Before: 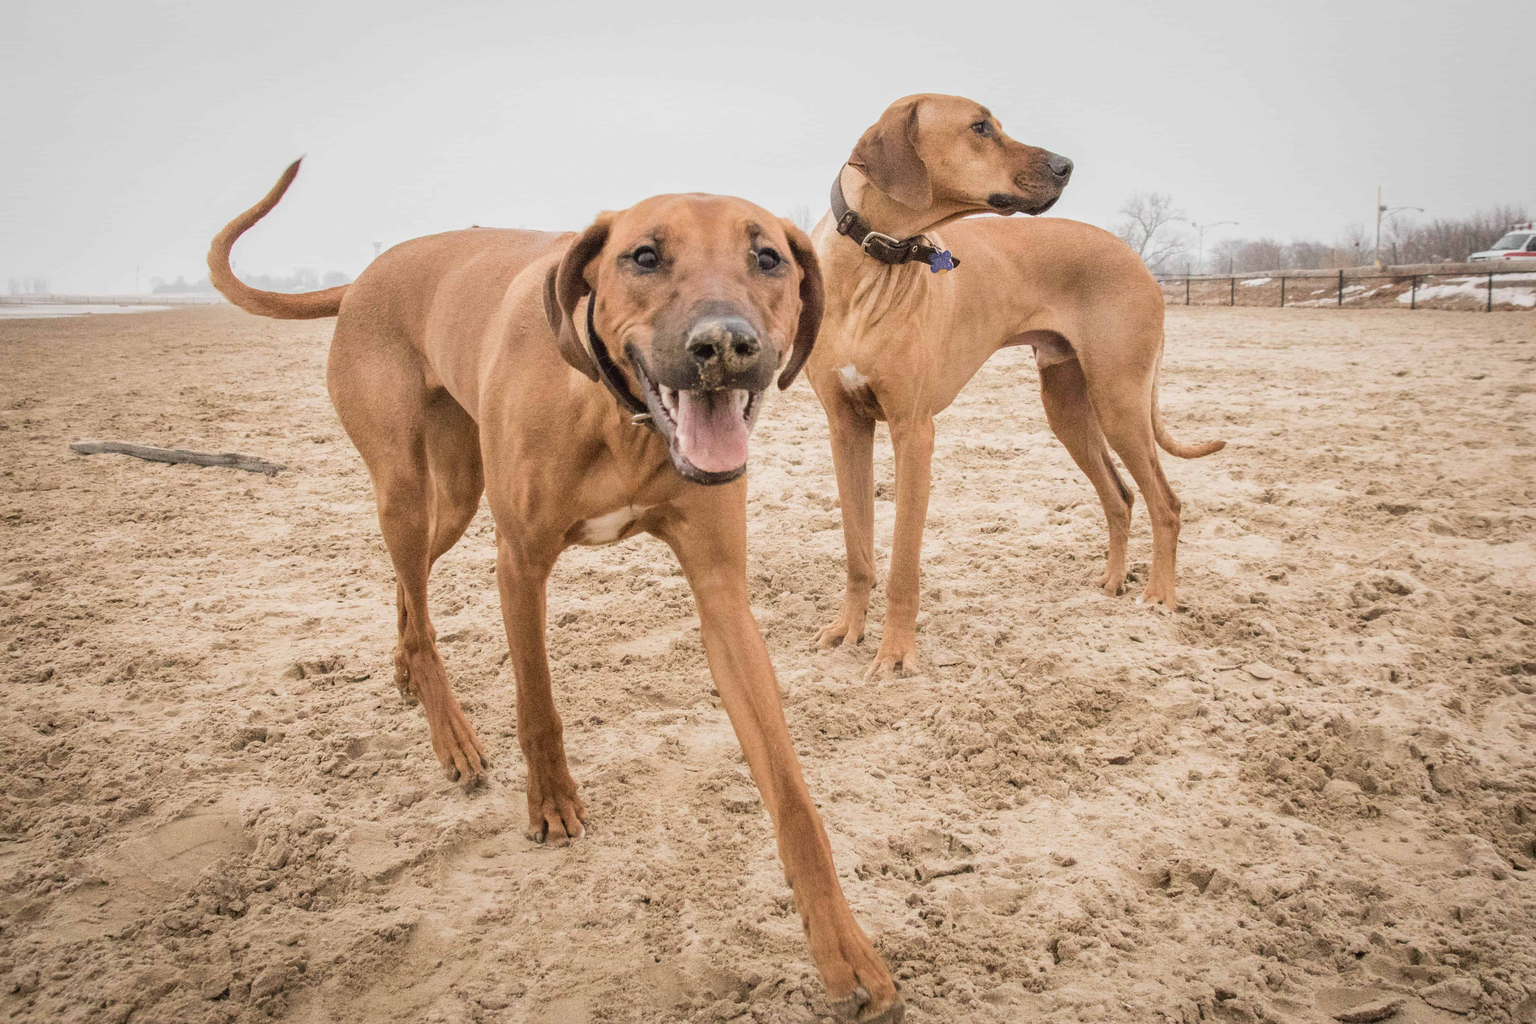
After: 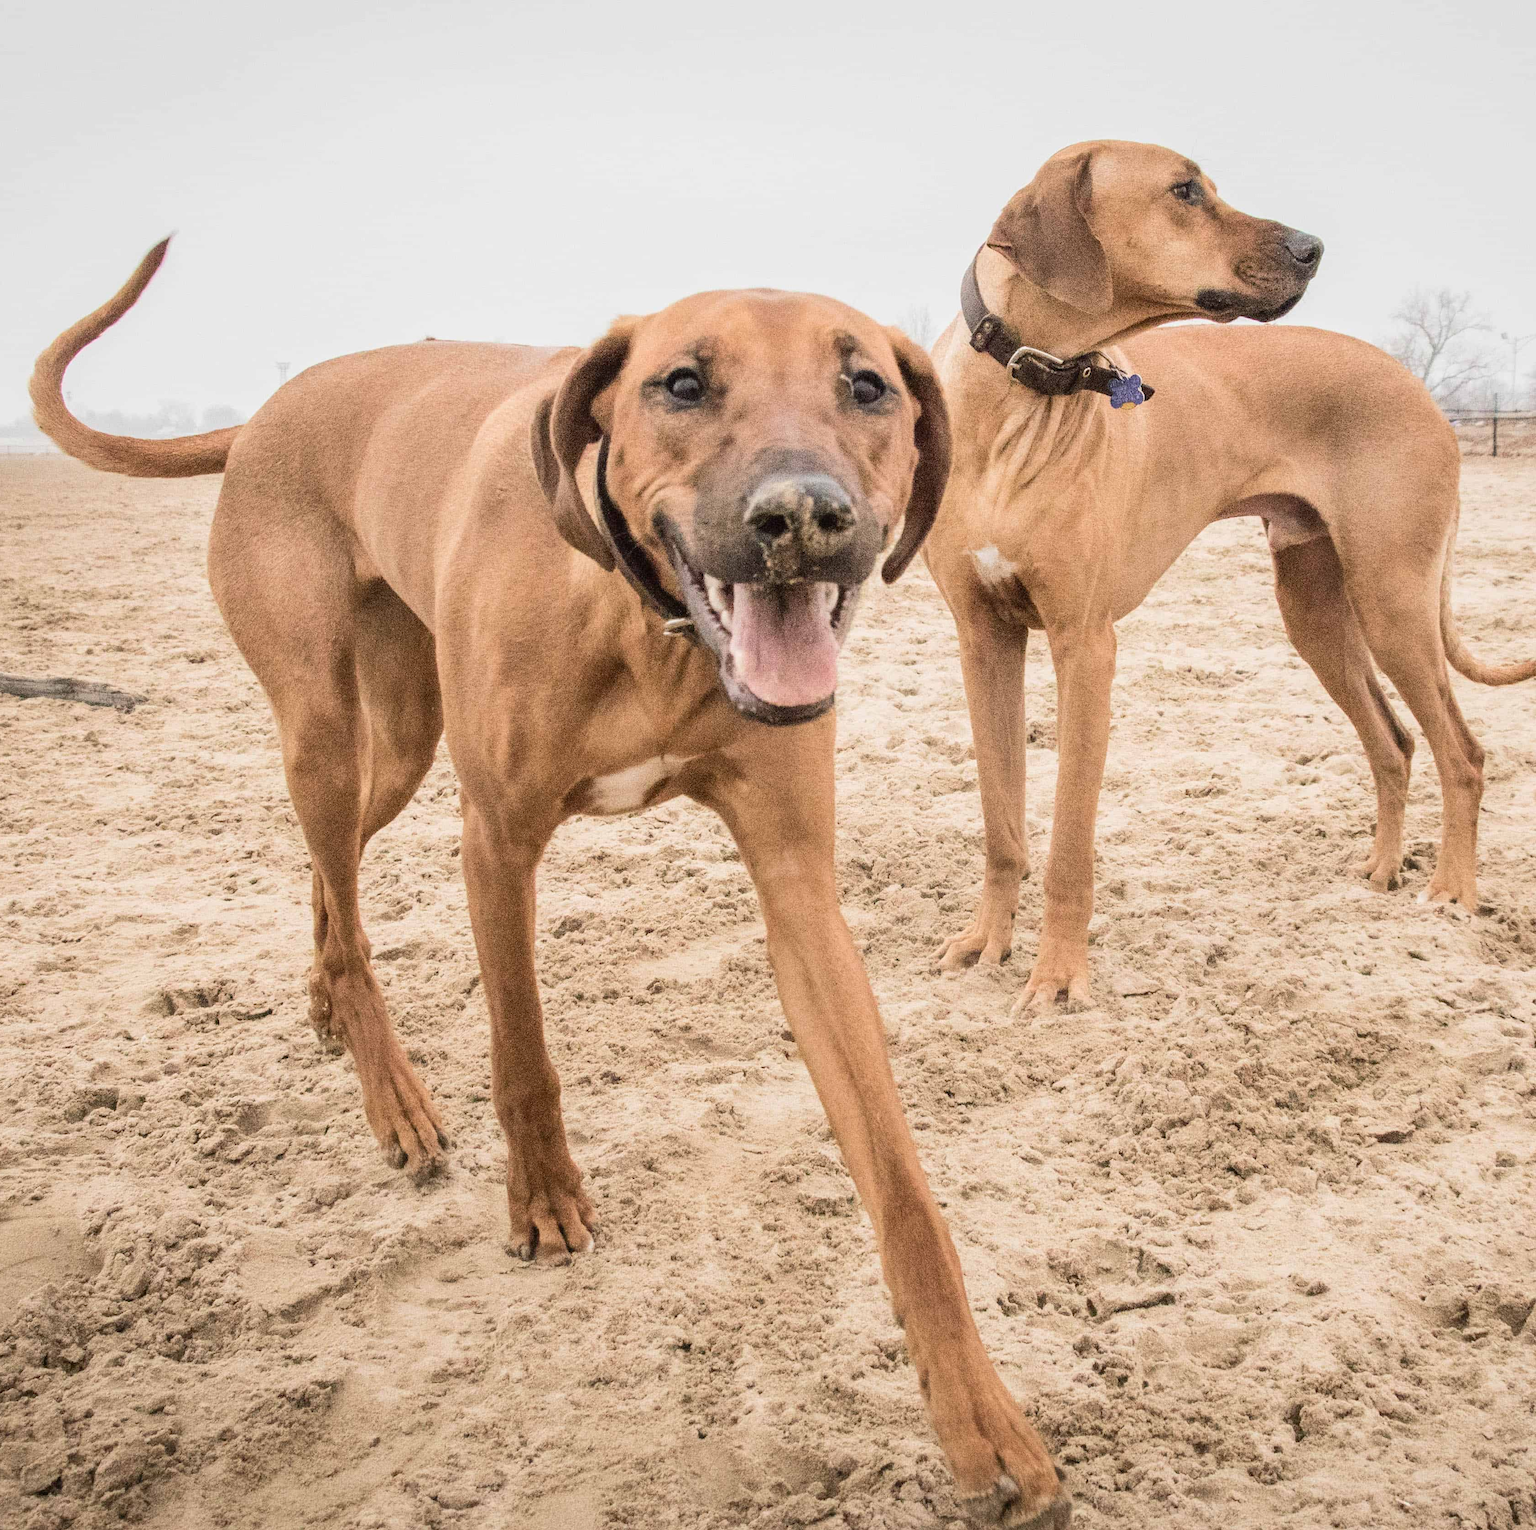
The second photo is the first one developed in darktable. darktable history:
tone equalizer: edges refinement/feathering 500, mask exposure compensation -1.57 EV, preserve details no
crop and rotate: left 12.25%, right 20.843%
contrast brightness saturation: contrast 0.148, brightness 0.042
